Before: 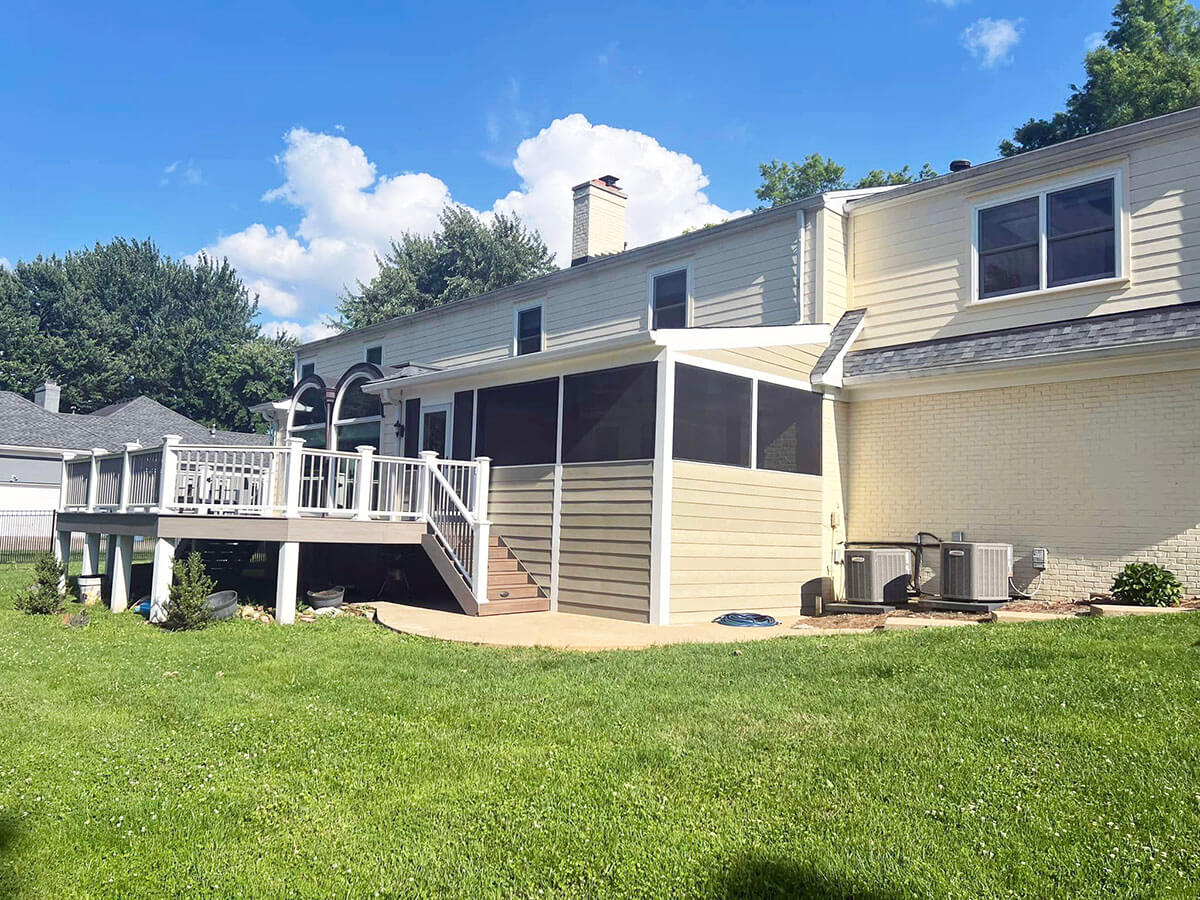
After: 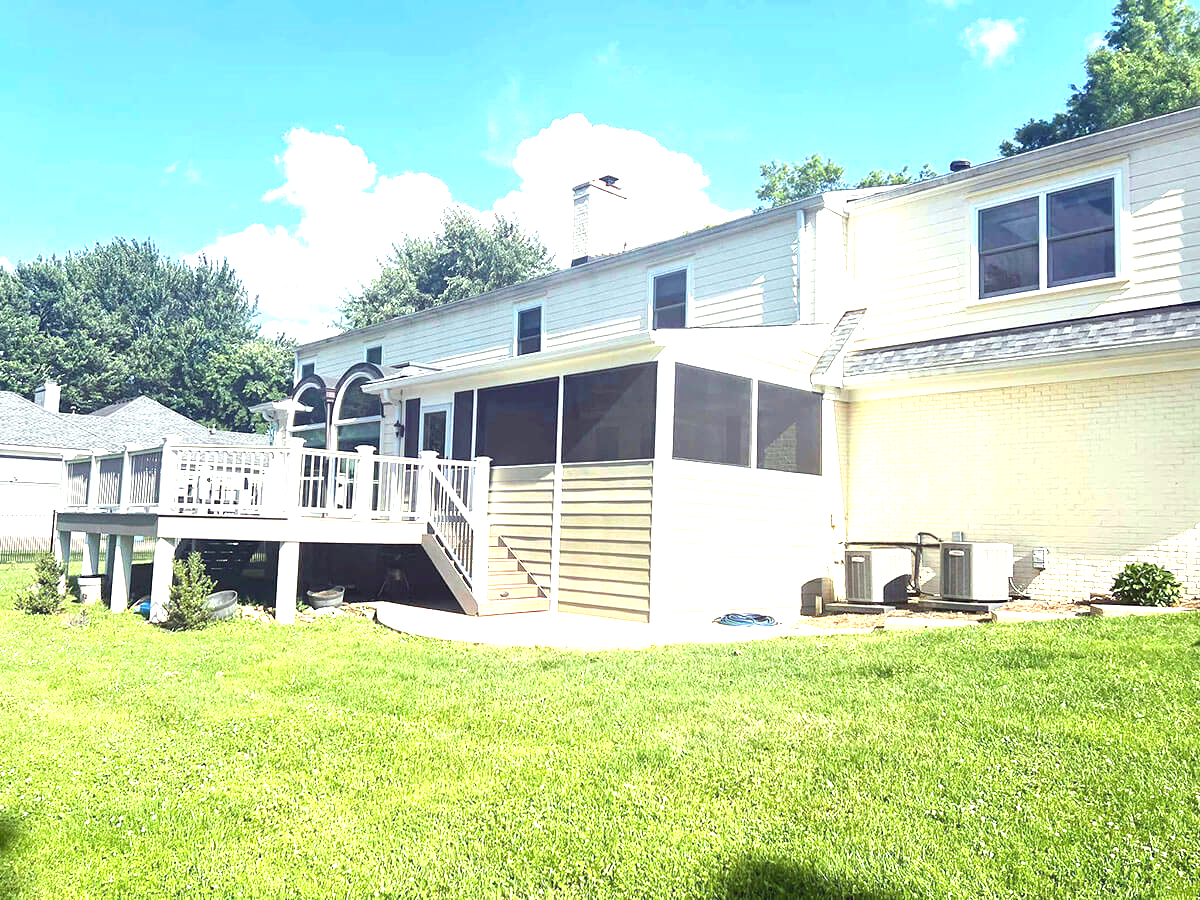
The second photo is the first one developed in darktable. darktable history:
color correction: highlights a* -4.53, highlights b* 5.04, saturation 0.947
levels: mode automatic, levels [0, 0.618, 1]
exposure: black level correction 0, exposure 1.521 EV, compensate exposure bias true, compensate highlight preservation false
